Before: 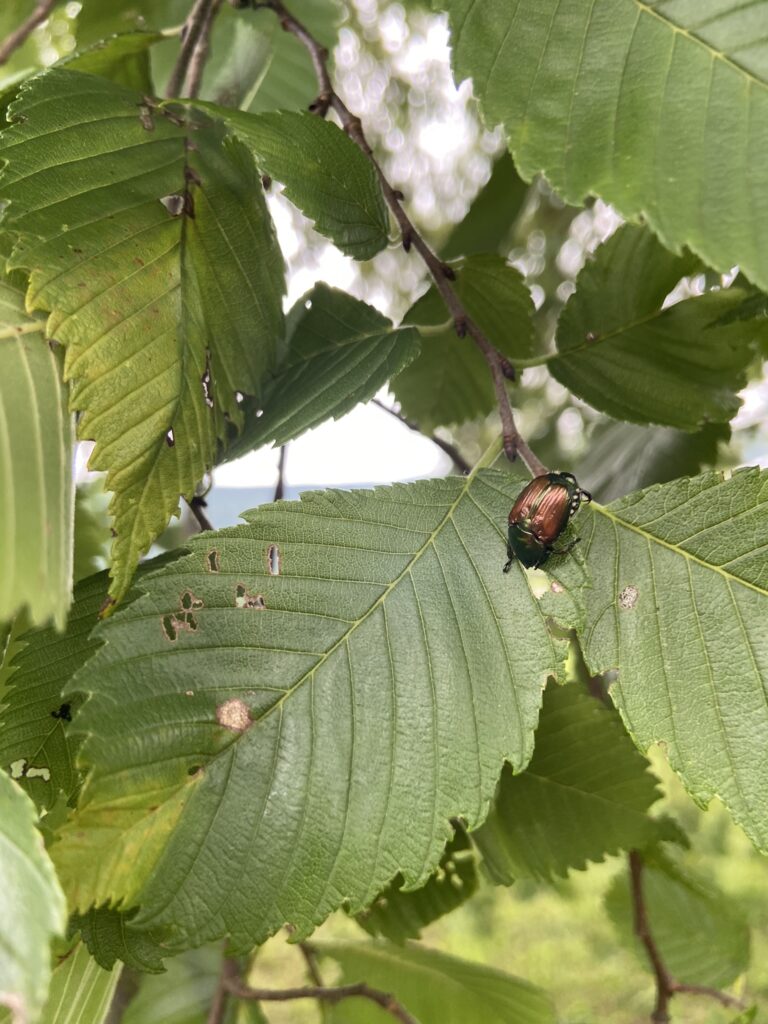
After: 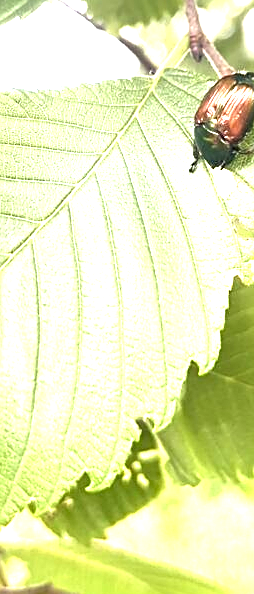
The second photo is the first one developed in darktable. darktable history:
crop: left 40.94%, top 39.135%, right 25.916%, bottom 2.821%
exposure: black level correction 0, exposure 2.128 EV, compensate highlight preservation false
sharpen: on, module defaults
